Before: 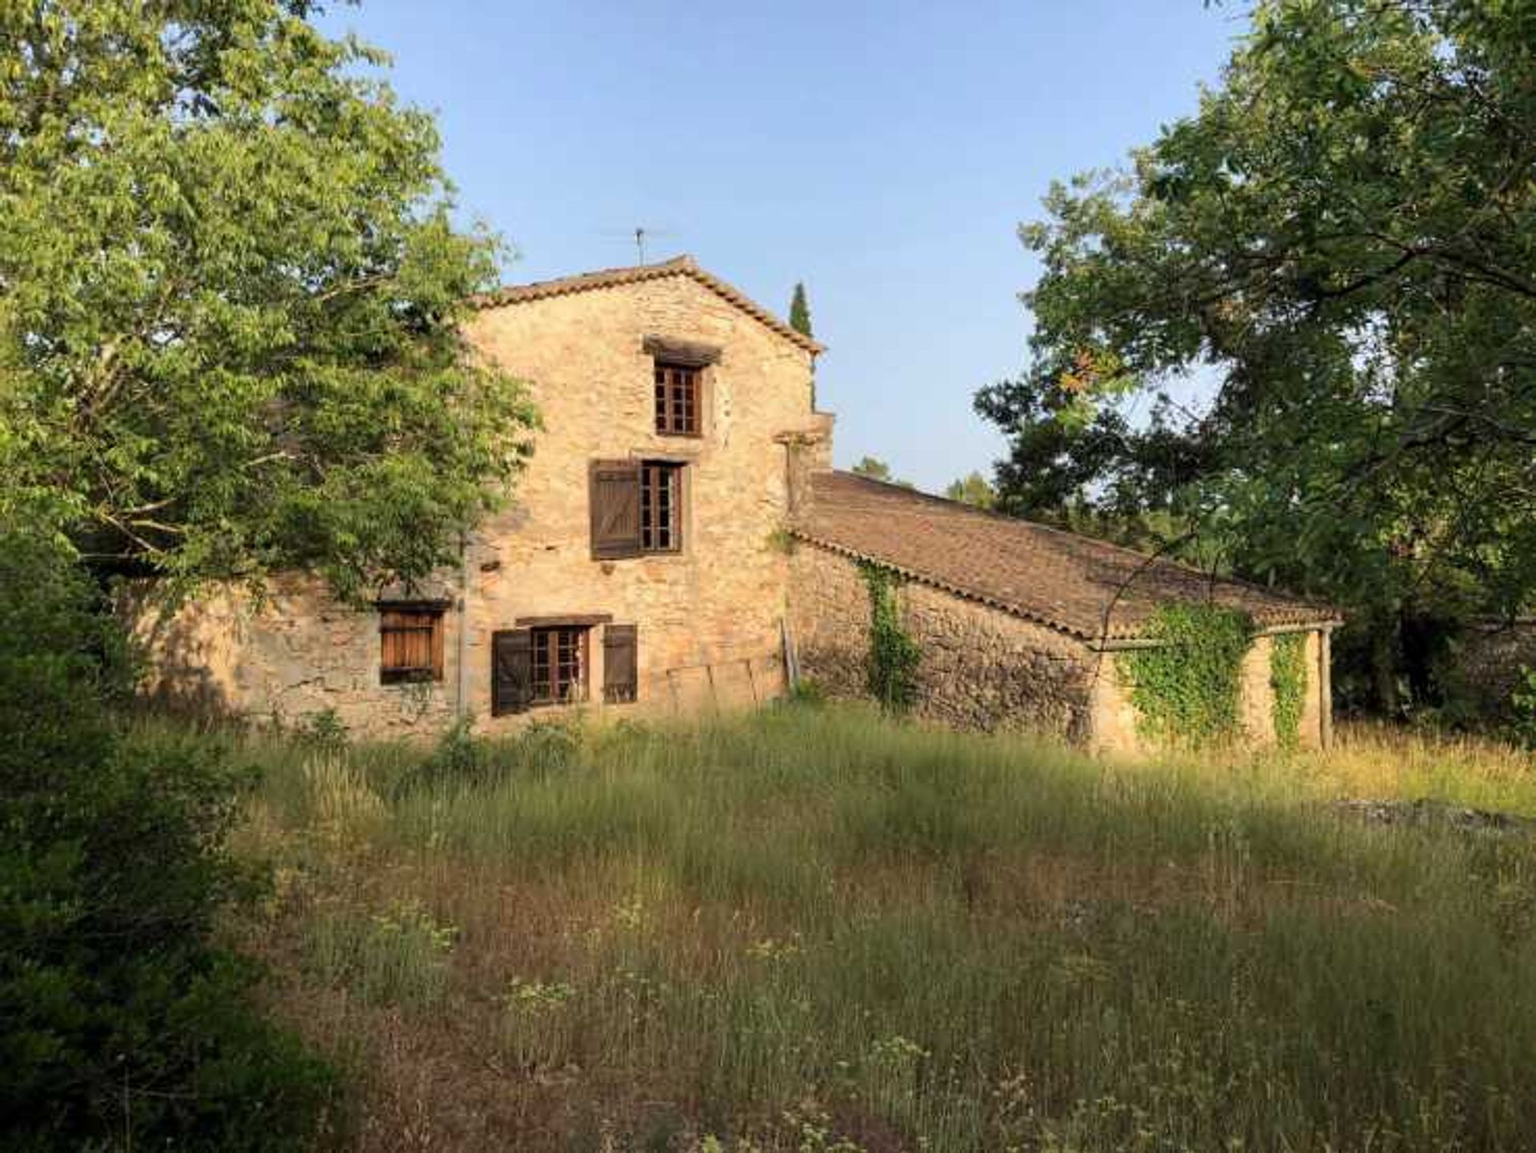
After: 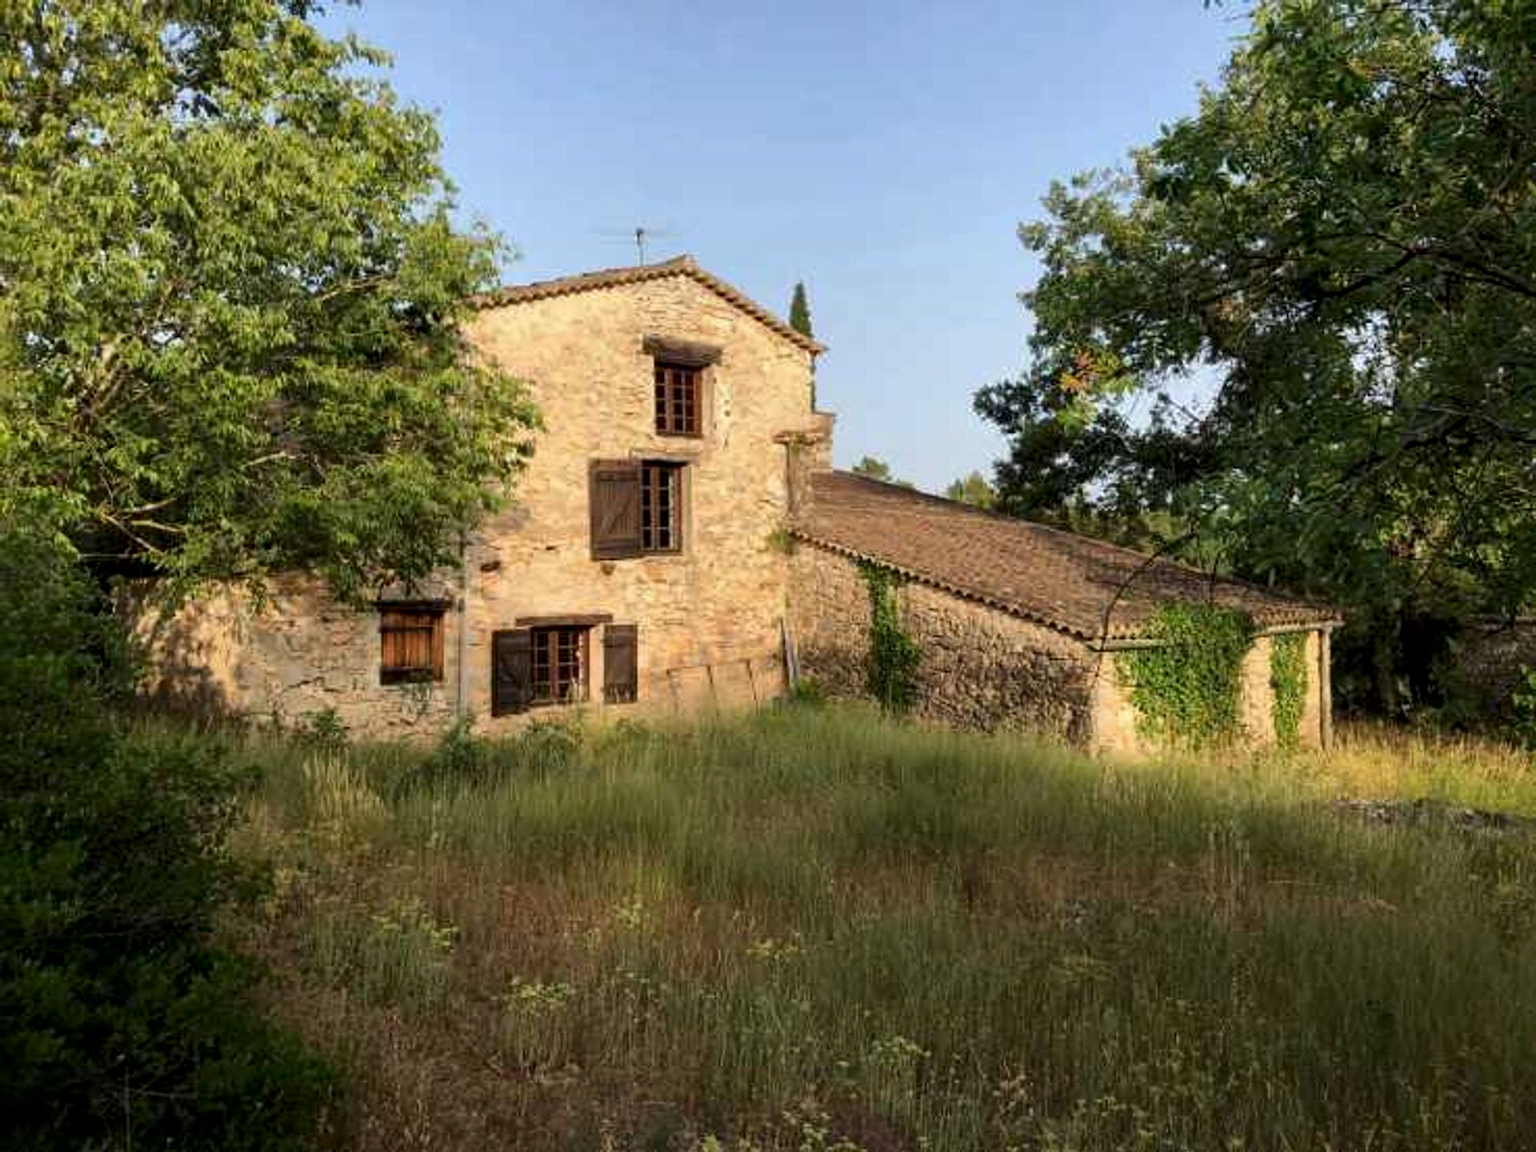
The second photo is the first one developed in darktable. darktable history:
local contrast: mode bilateral grid, contrast 19, coarseness 50, detail 119%, midtone range 0.2
contrast brightness saturation: brightness -0.089
